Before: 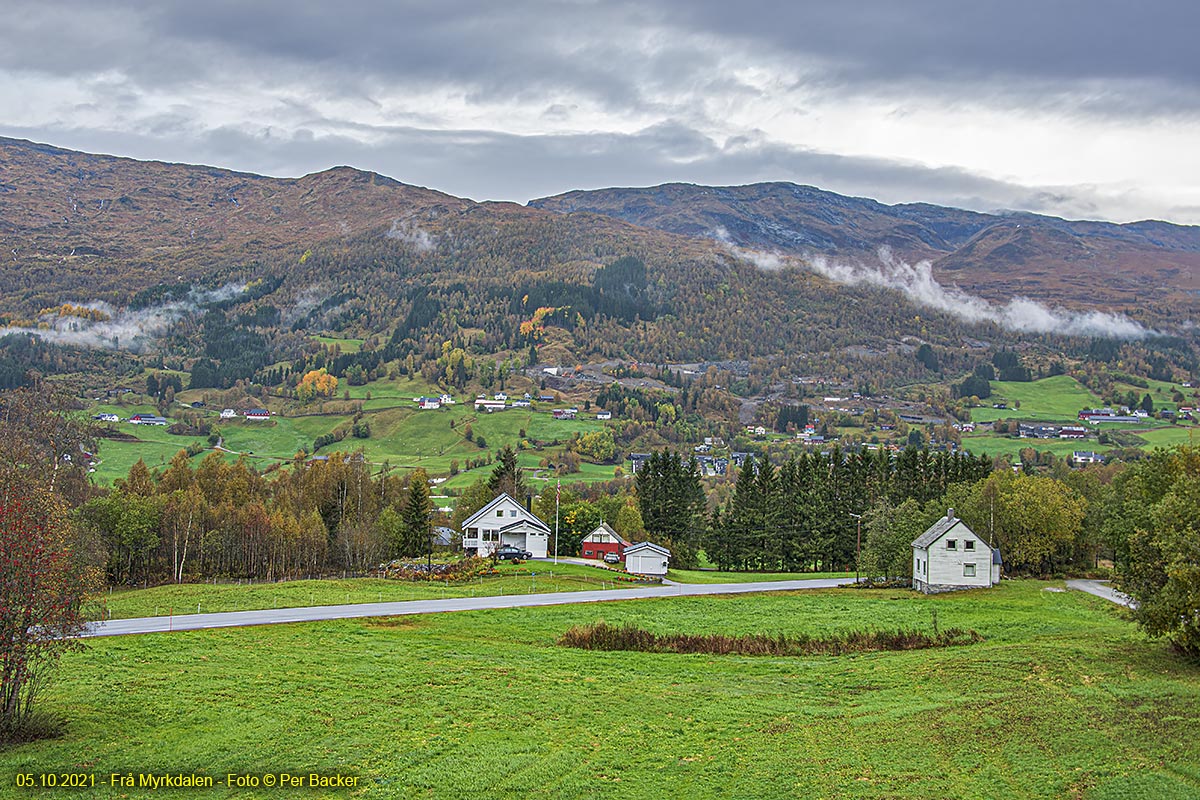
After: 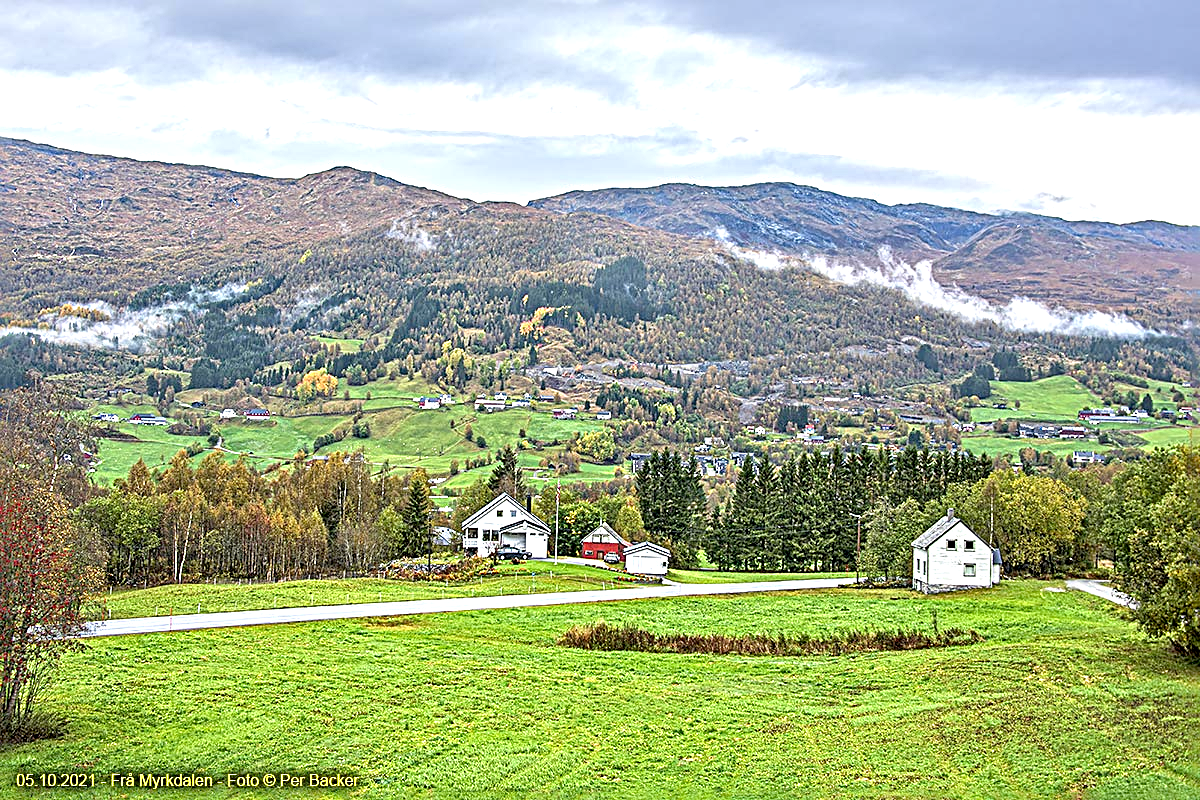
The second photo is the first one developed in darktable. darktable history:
exposure: black level correction 0.008, exposure 0.988 EV, compensate exposure bias true, compensate highlight preservation false
sharpen: radius 4.918
